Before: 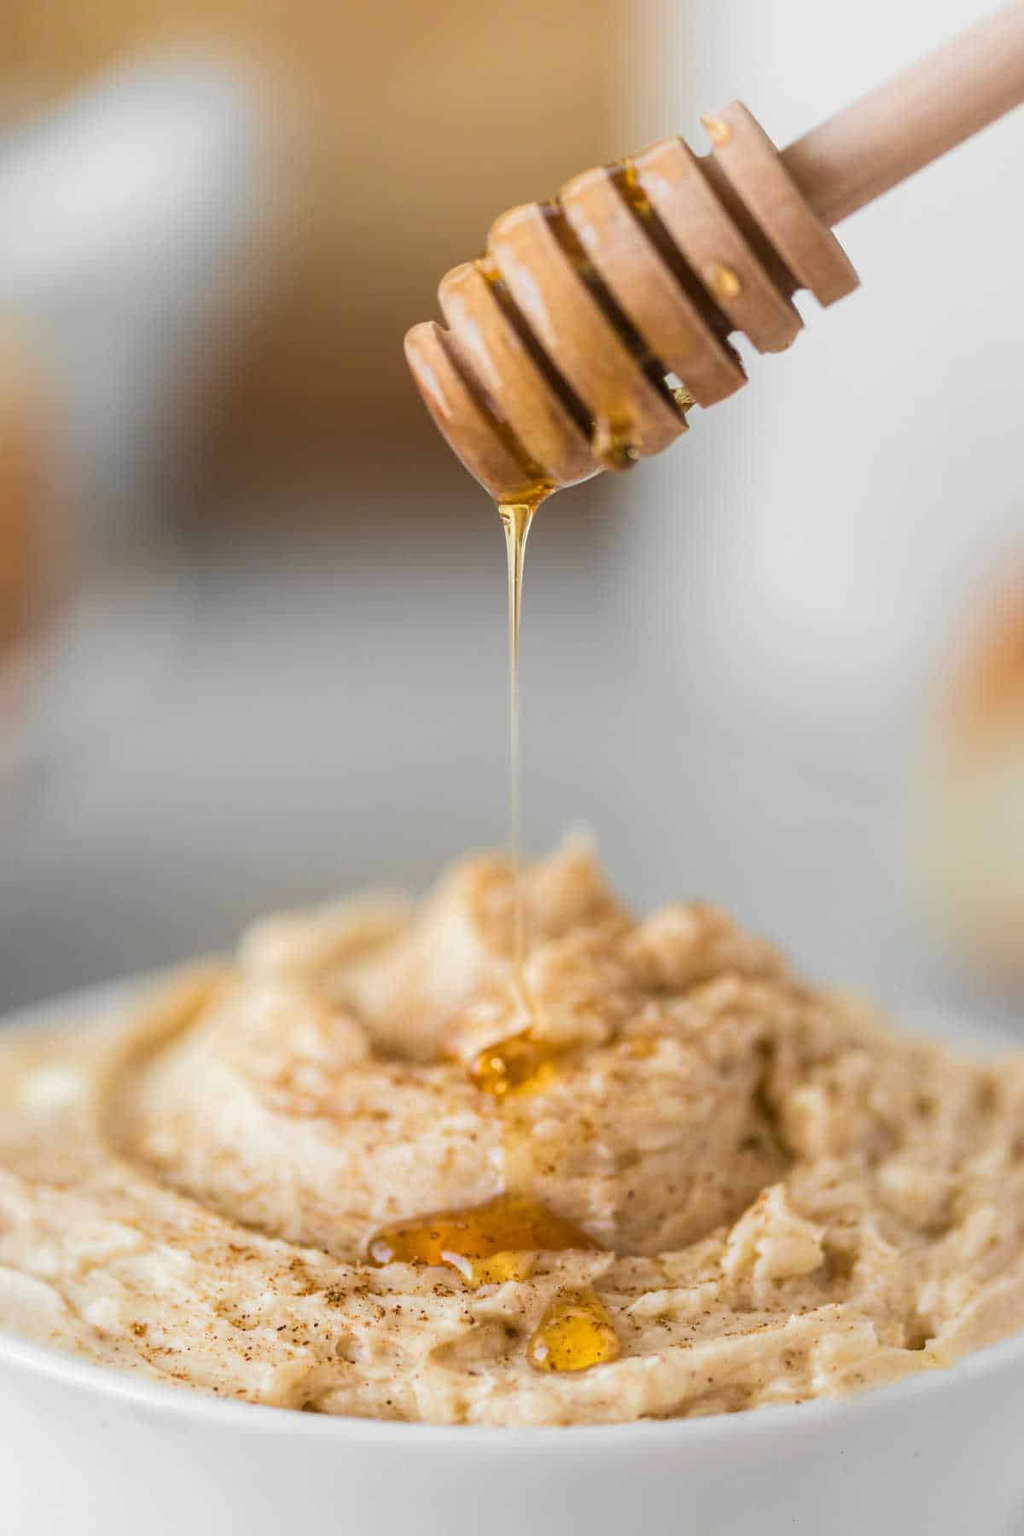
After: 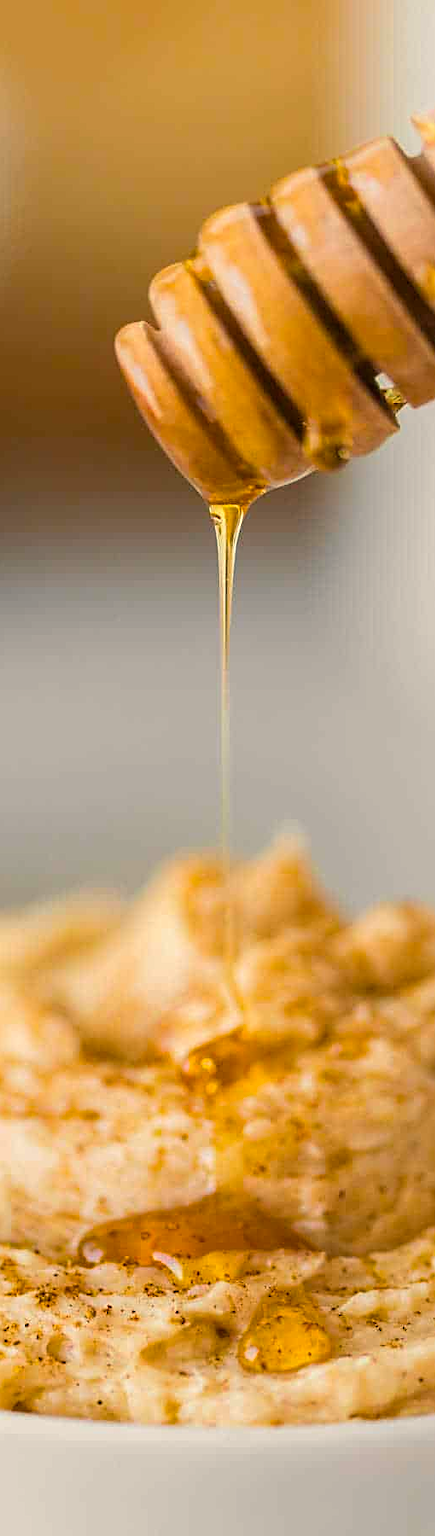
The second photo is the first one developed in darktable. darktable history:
crop: left 28.333%, right 29.118%
color balance rgb: highlights gain › chroma 3.023%, highlights gain › hue 73.81°, perceptual saturation grading › global saturation 25.724%, global vibrance 20%
sharpen: on, module defaults
